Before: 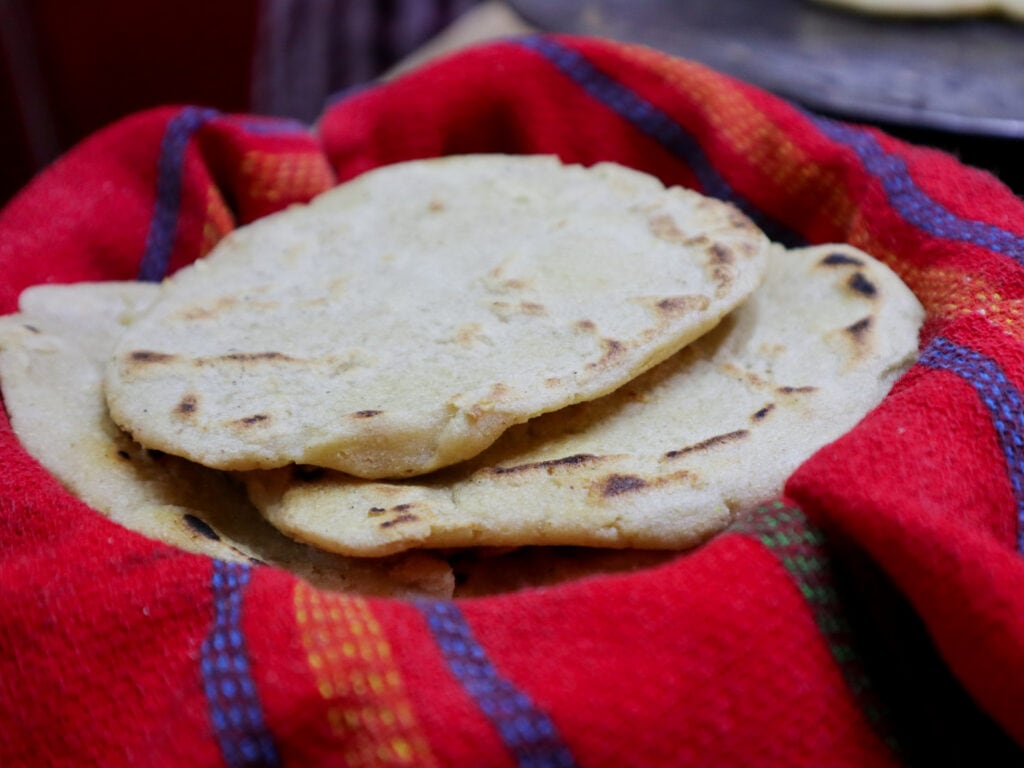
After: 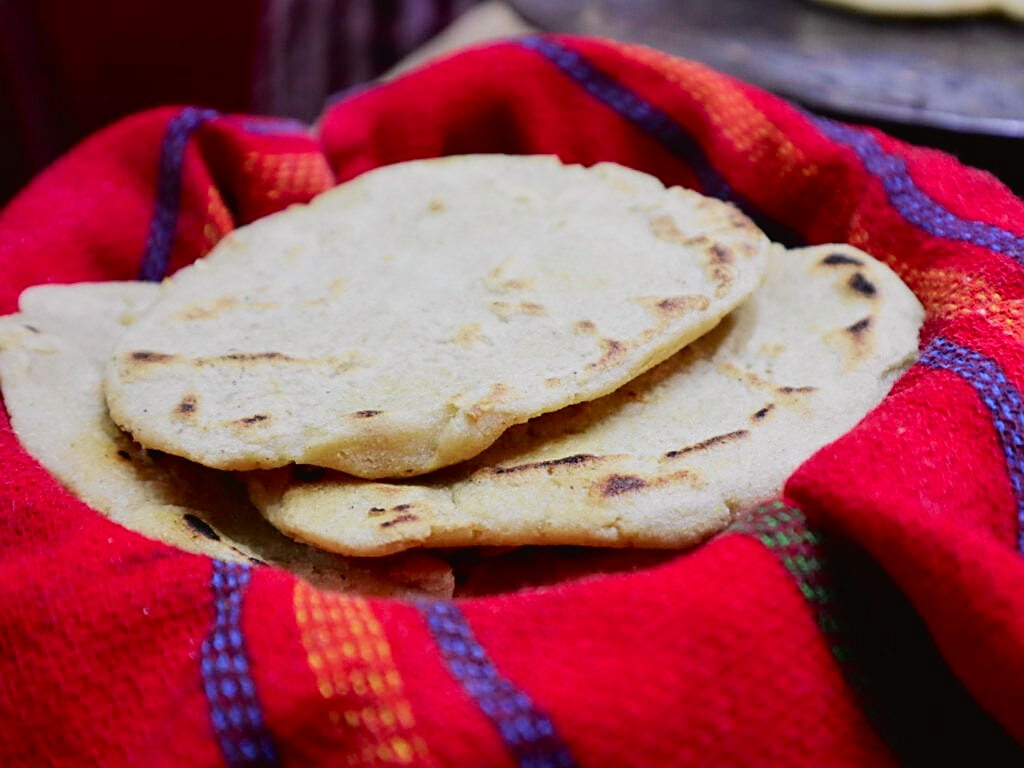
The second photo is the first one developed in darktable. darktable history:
tone curve: curves: ch0 [(0, 0.019) (0.066, 0.043) (0.189, 0.182) (0.368, 0.407) (0.501, 0.564) (0.677, 0.729) (0.851, 0.861) (0.997, 0.959)]; ch1 [(0, 0) (0.187, 0.121) (0.388, 0.346) (0.437, 0.409) (0.474, 0.472) (0.499, 0.501) (0.514, 0.515) (0.542, 0.557) (0.645, 0.686) (0.812, 0.856) (1, 1)]; ch2 [(0, 0) (0.246, 0.214) (0.421, 0.427) (0.459, 0.484) (0.5, 0.504) (0.518, 0.523) (0.529, 0.548) (0.56, 0.576) (0.607, 0.63) (0.744, 0.734) (0.867, 0.821) (0.993, 0.889)], color space Lab, independent channels, preserve colors none
sharpen: on, module defaults
